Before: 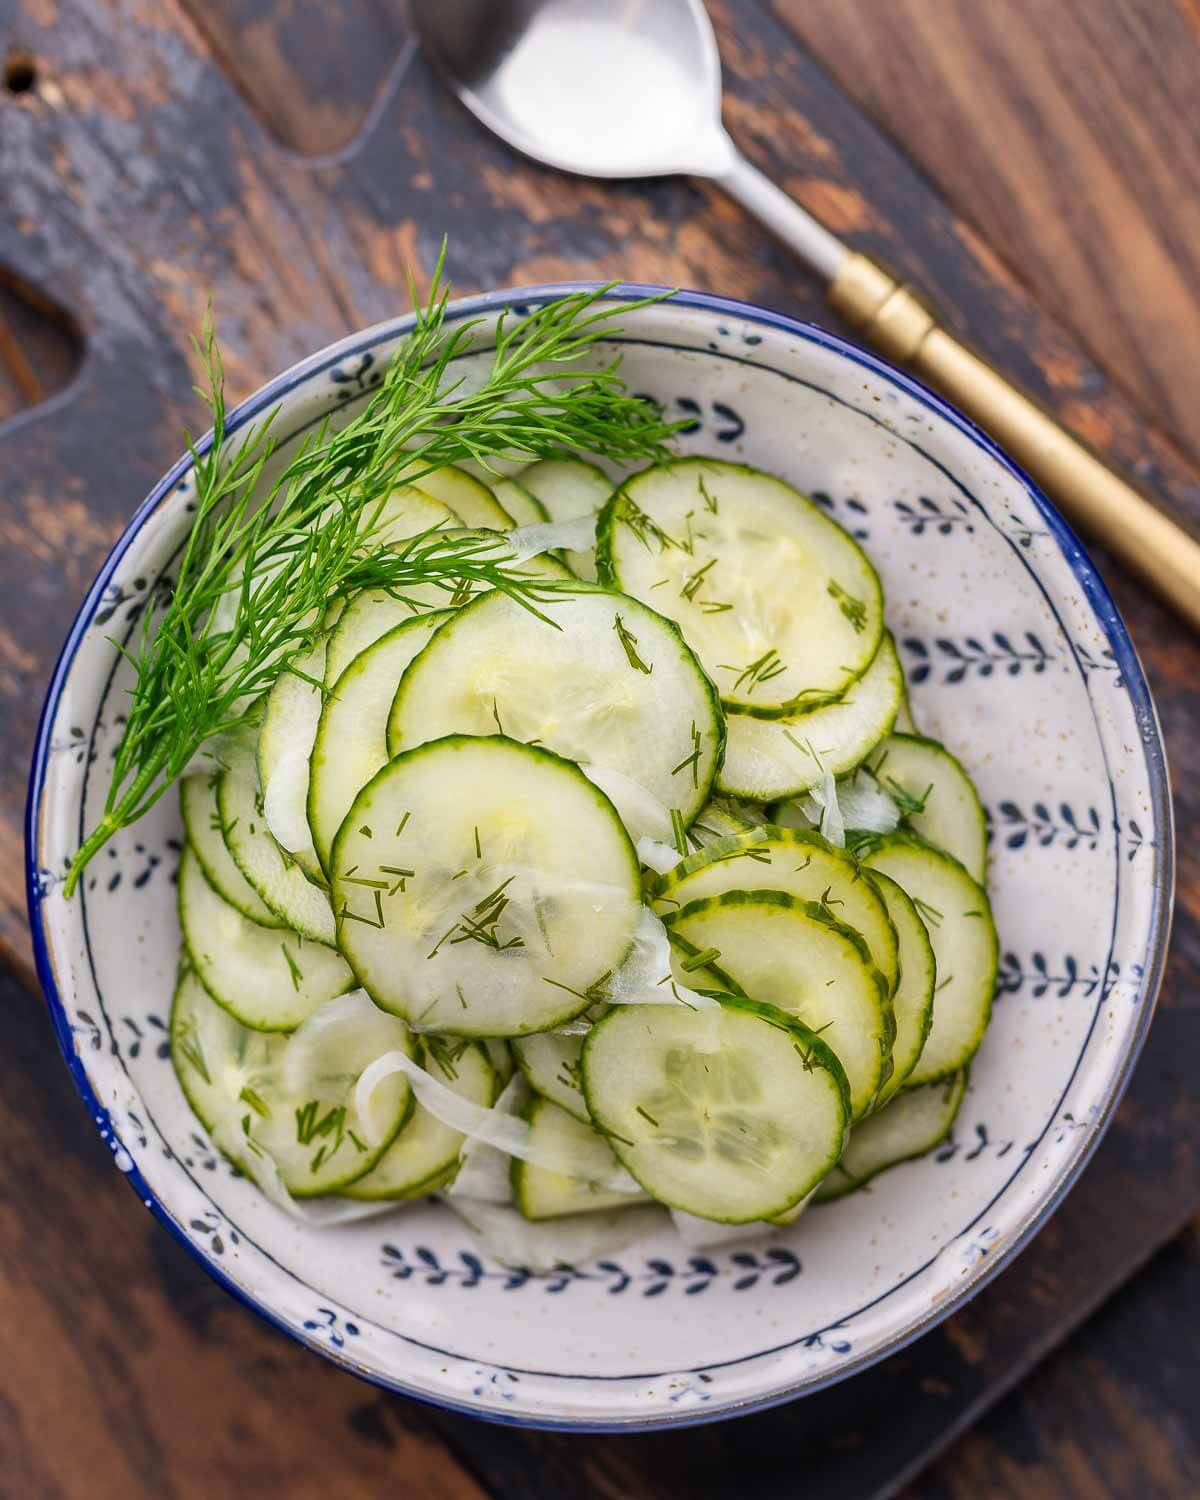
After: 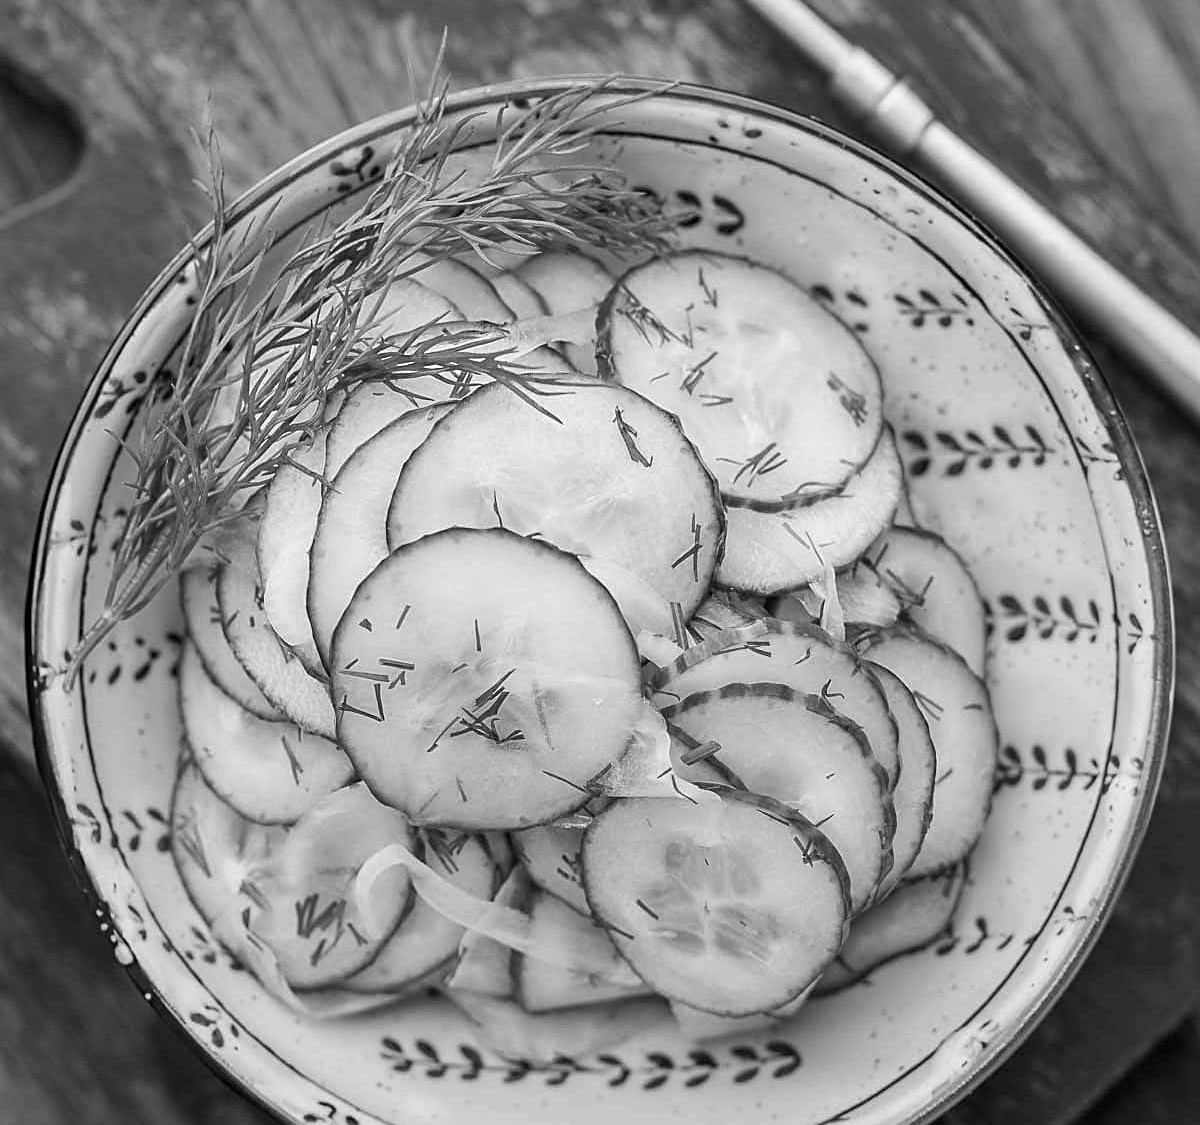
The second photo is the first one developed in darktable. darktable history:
monochrome: on, module defaults
sharpen: on, module defaults
crop: top 13.819%, bottom 11.169%
color correction: highlights a* -11.71, highlights b* -15.58
